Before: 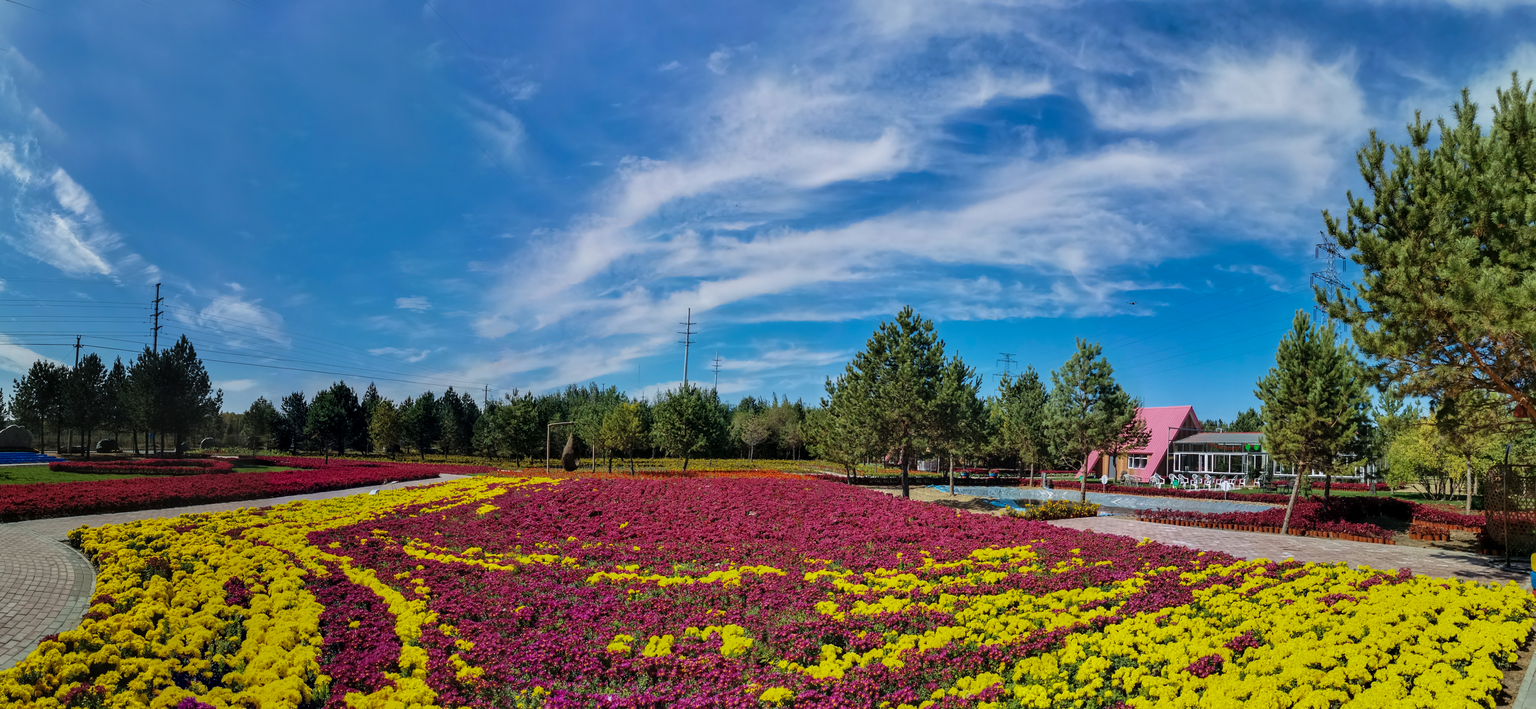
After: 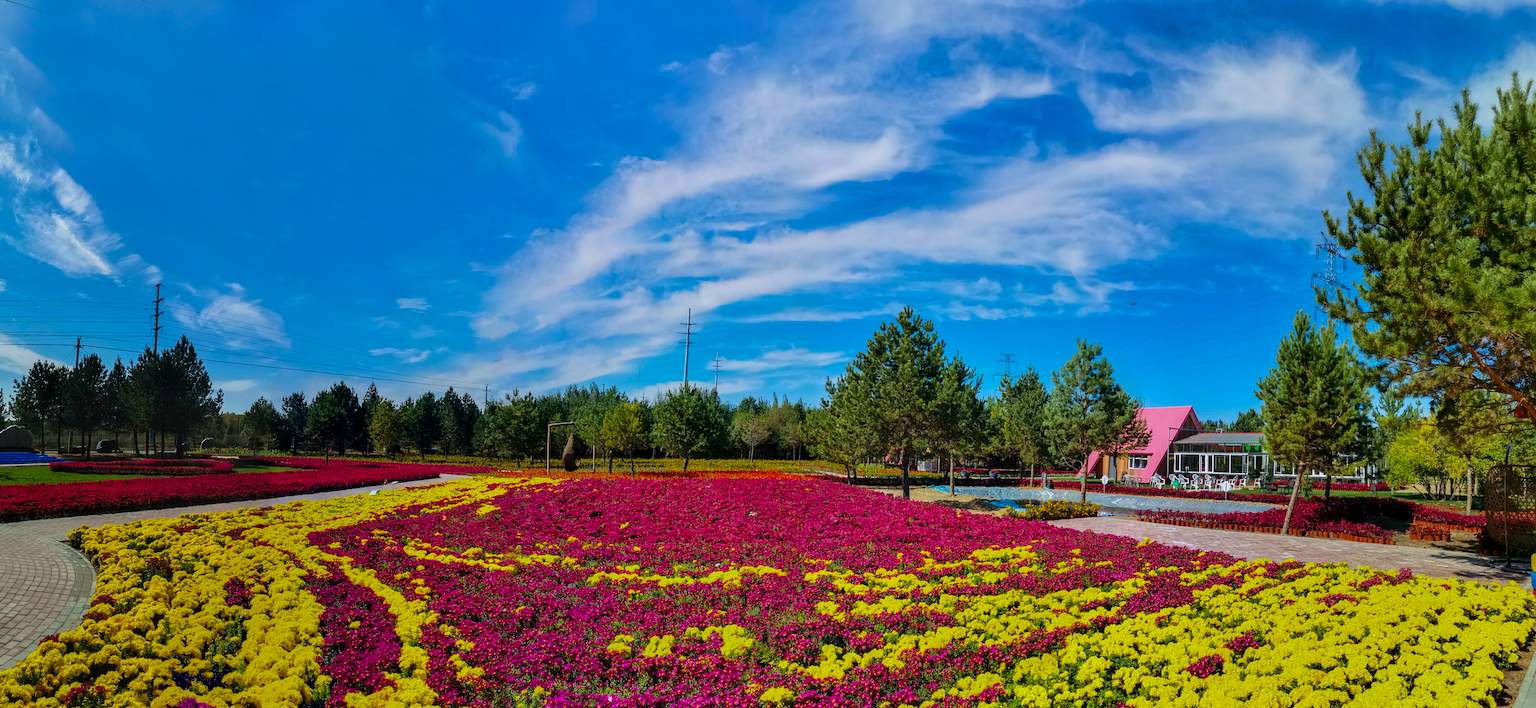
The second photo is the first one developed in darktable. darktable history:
contrast brightness saturation: brightness -0.016, saturation 0.345
